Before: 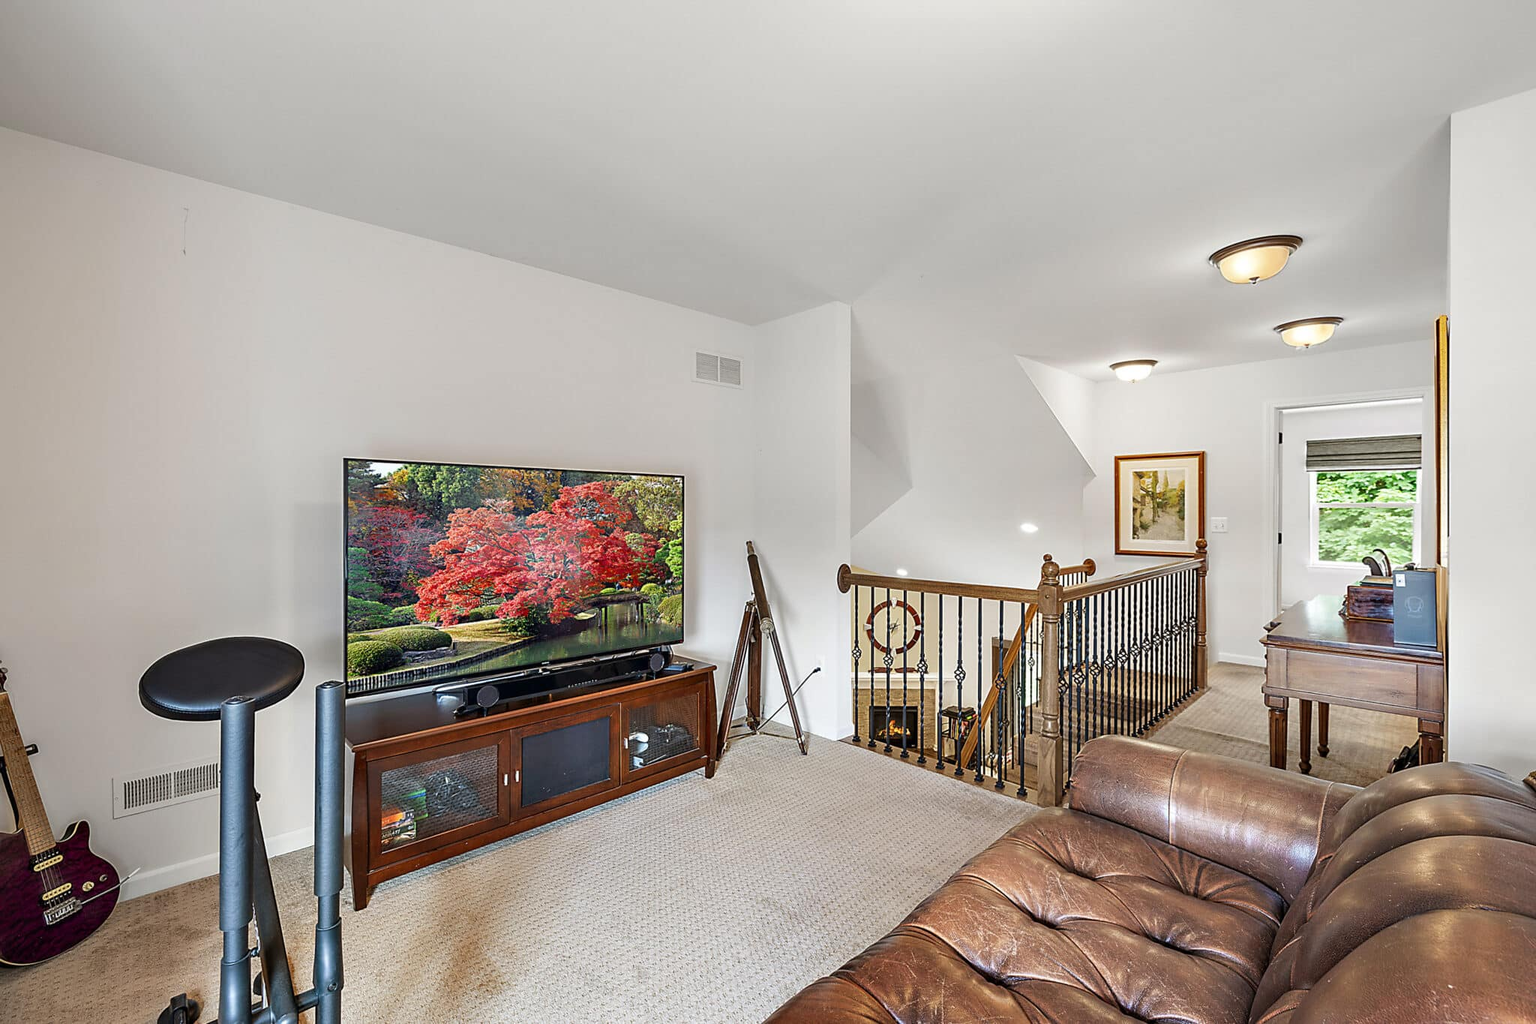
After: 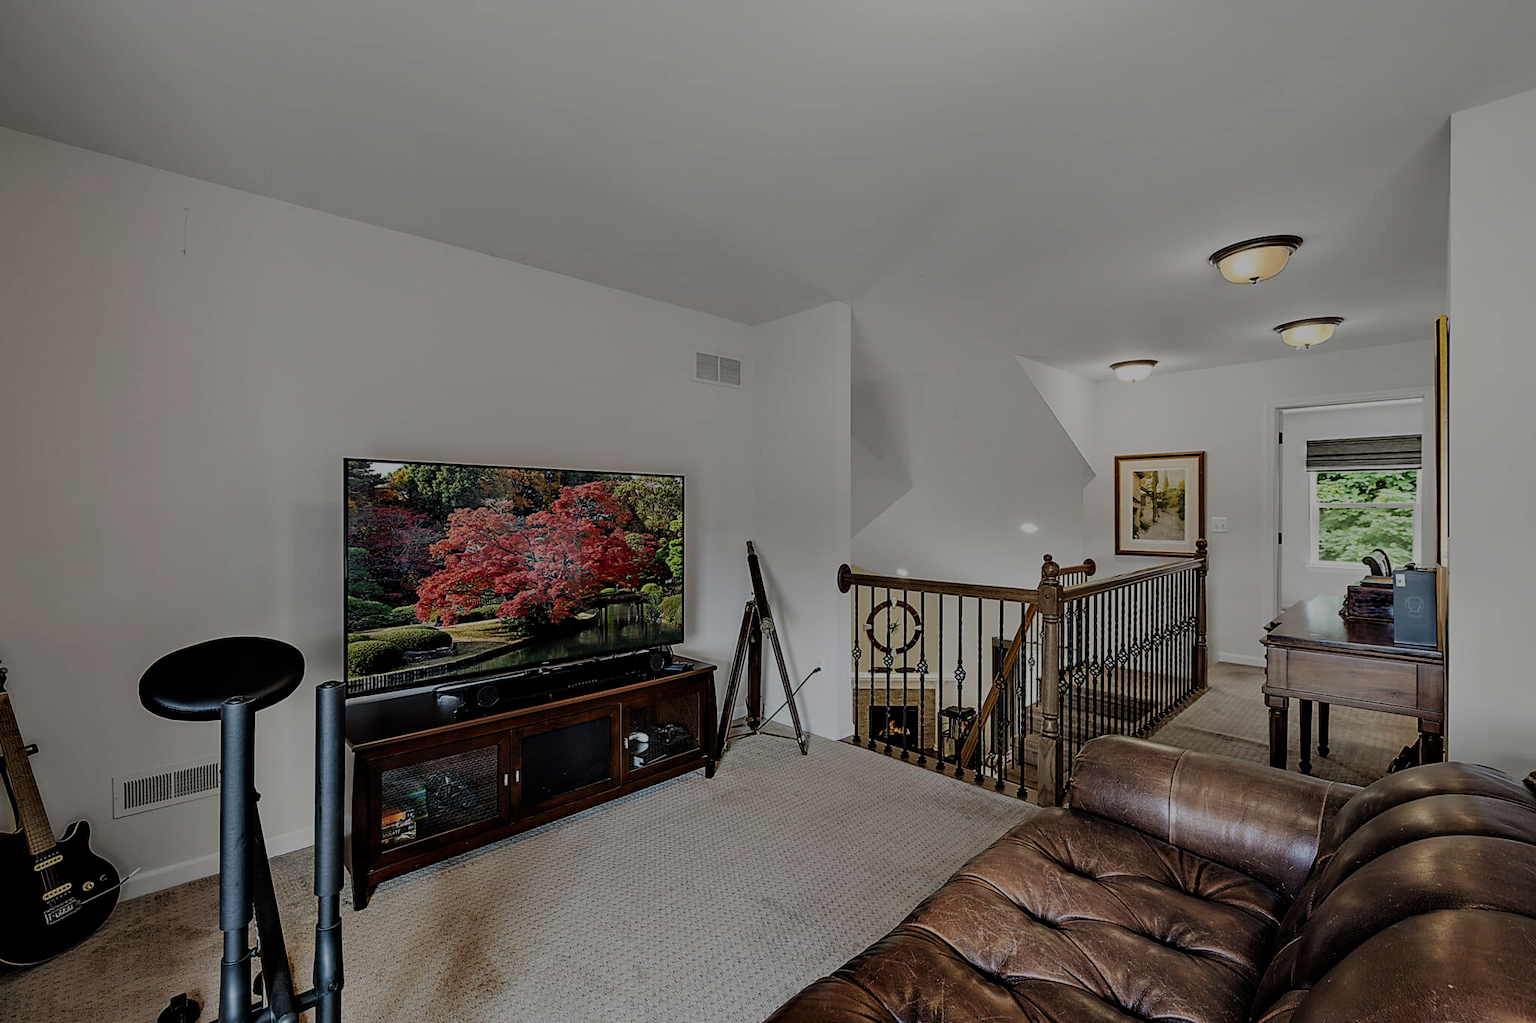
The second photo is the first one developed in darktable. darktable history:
exposure: black level correction 0, exposure 0.7 EV, compensate exposure bias true, compensate highlight preservation false
filmic rgb: black relative exposure -5 EV, white relative exposure 3.5 EV, hardness 3.19, contrast 1.2, highlights saturation mix -50%
